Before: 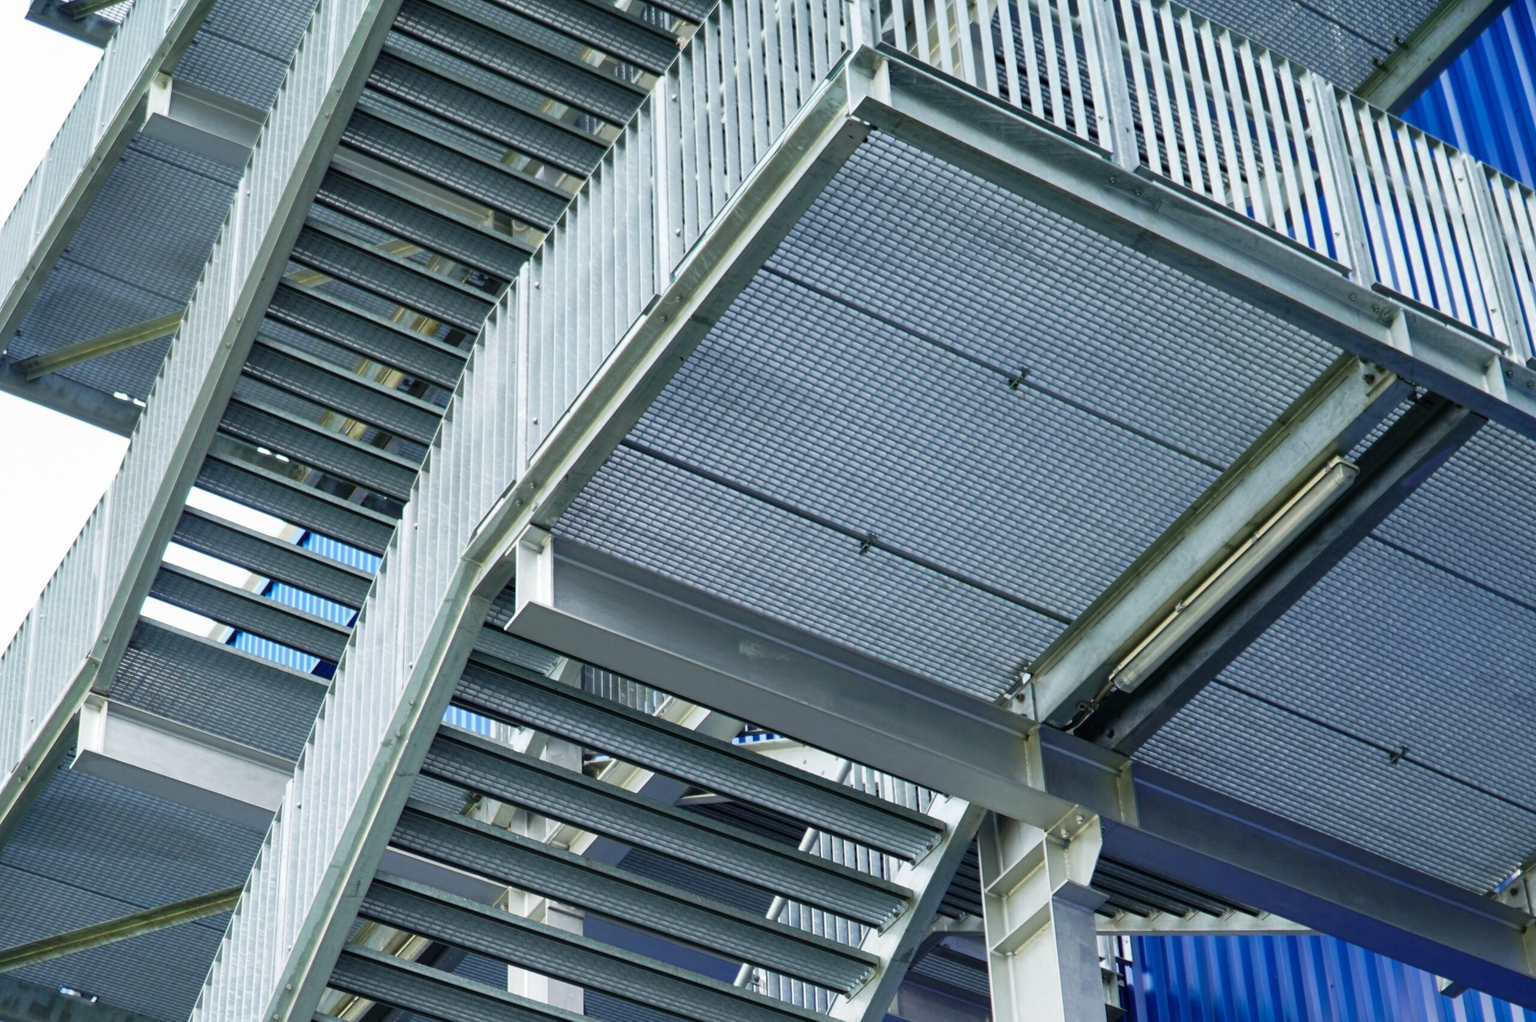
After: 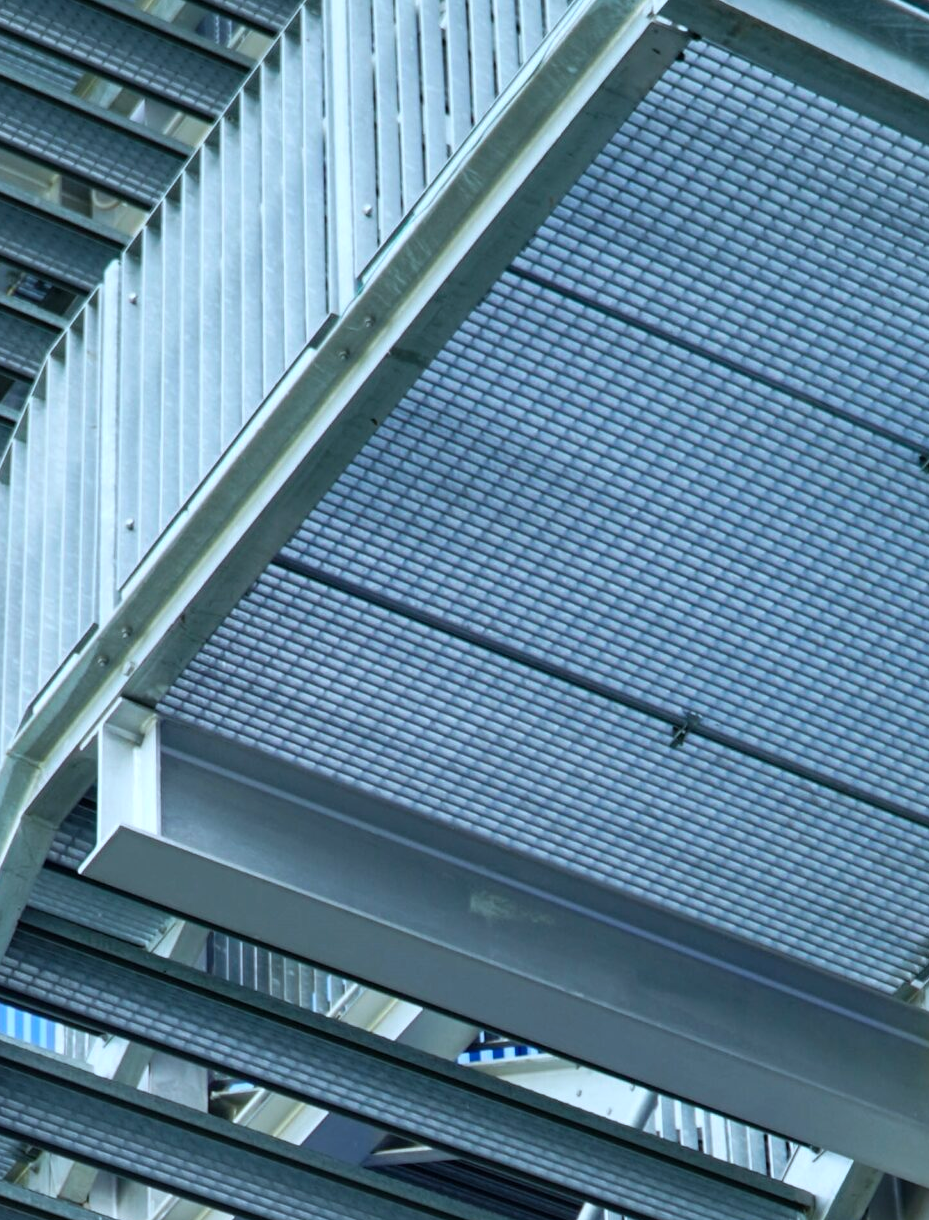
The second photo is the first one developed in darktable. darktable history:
crop and rotate: left 29.779%, top 10.402%, right 33.923%, bottom 17.982%
color calibration: illuminant F (fluorescent), F source F9 (Cool White Deluxe 4150 K) – high CRI, x 0.374, y 0.373, temperature 4149.48 K
